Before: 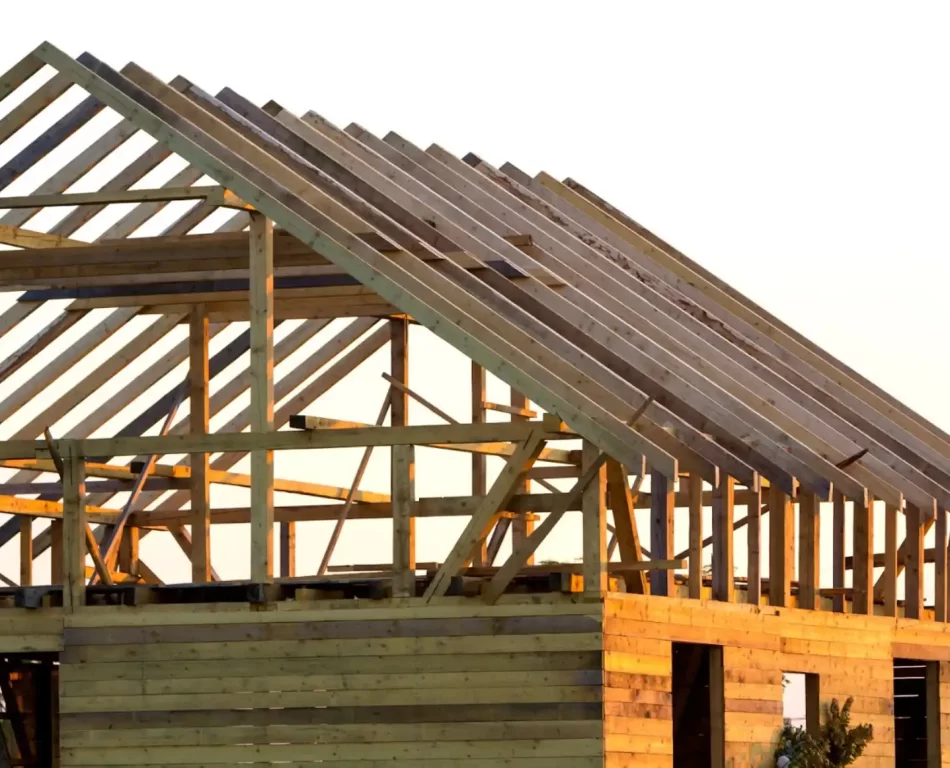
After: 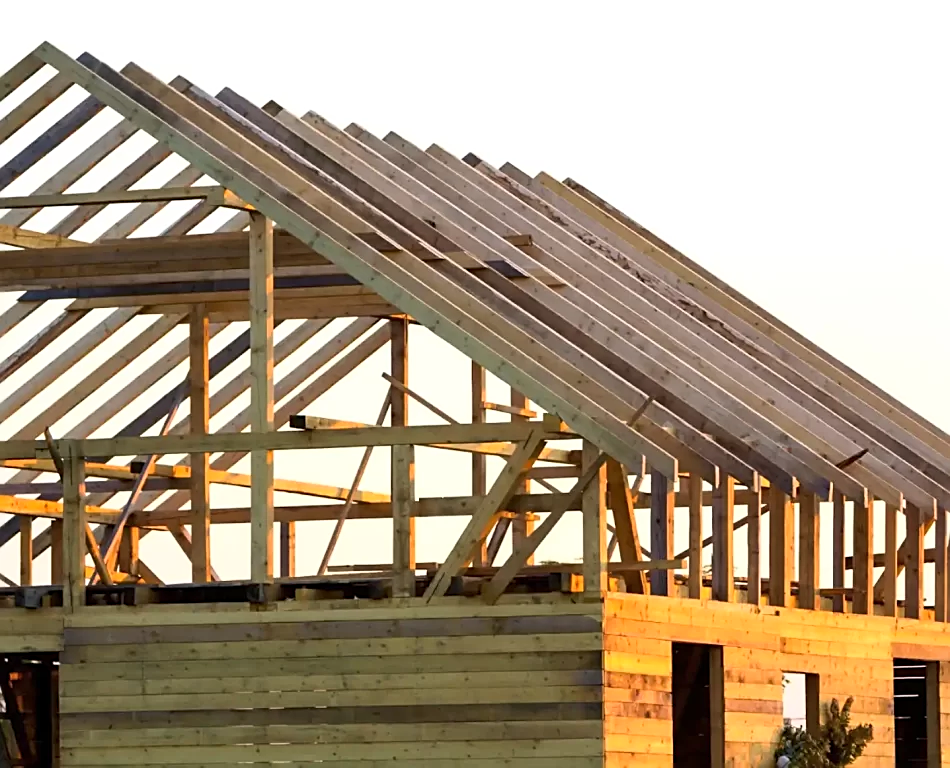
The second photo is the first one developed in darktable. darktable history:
sharpen: on, module defaults
base curve: curves: ch0 [(0, 0) (0.666, 0.806) (1, 1)]
